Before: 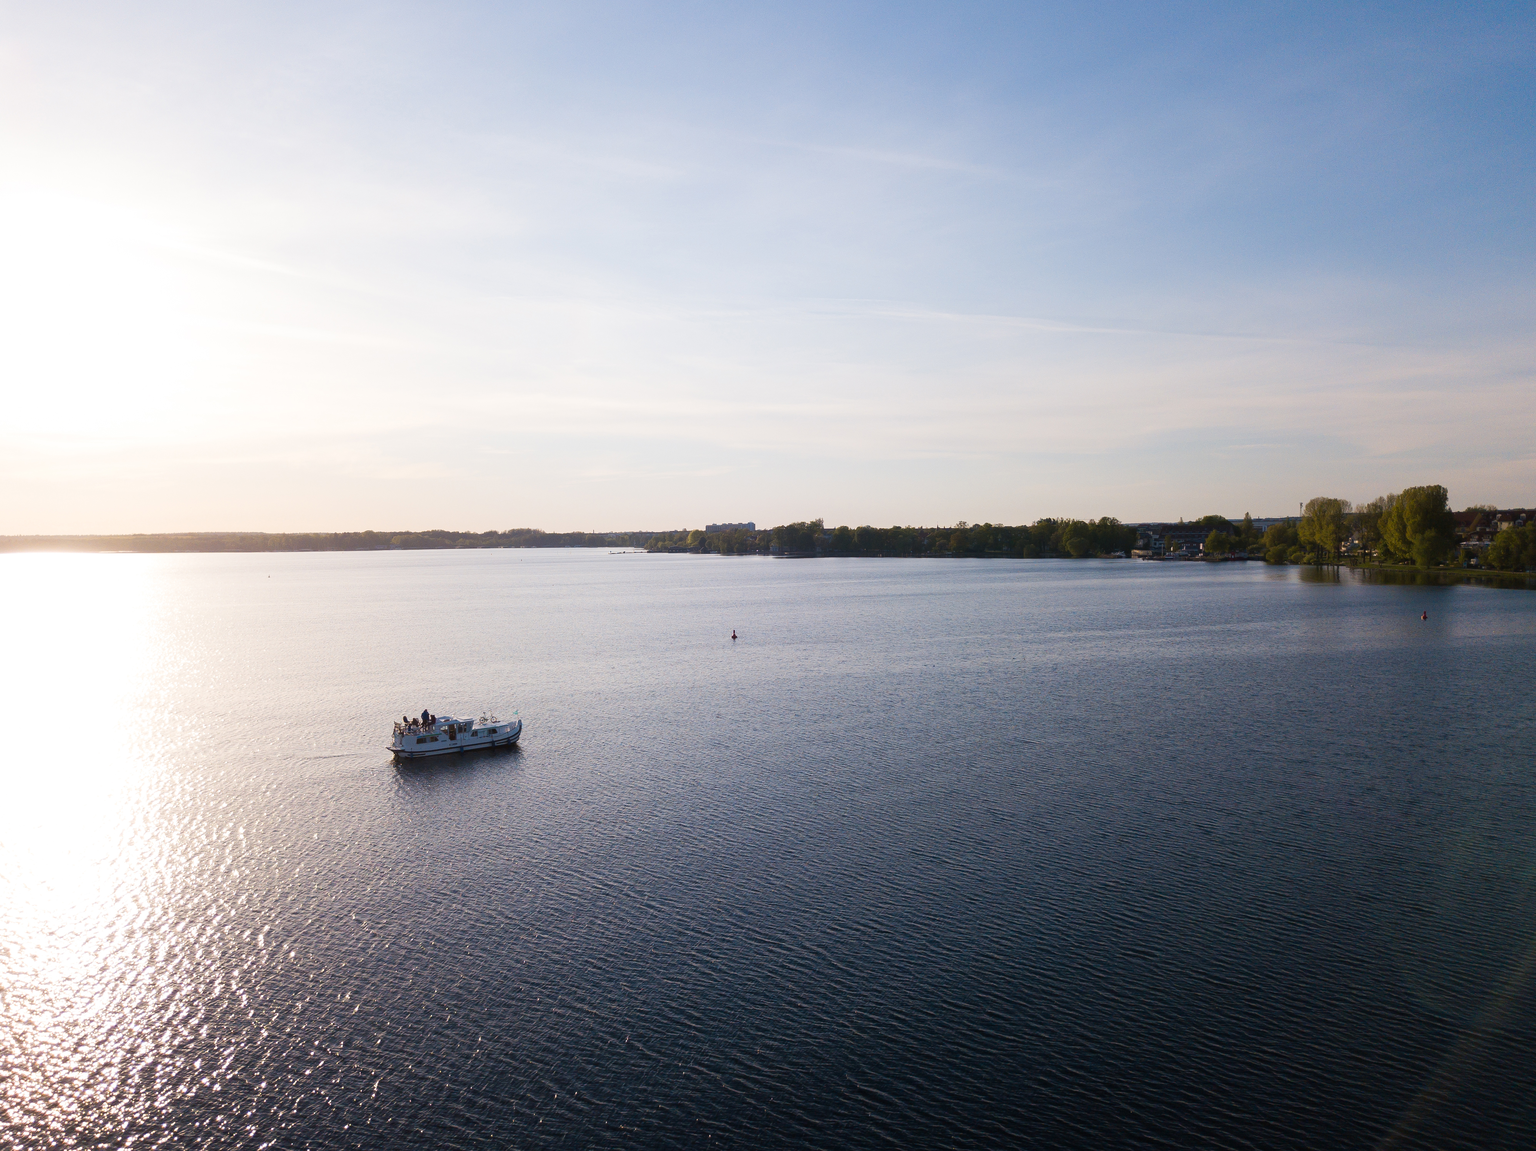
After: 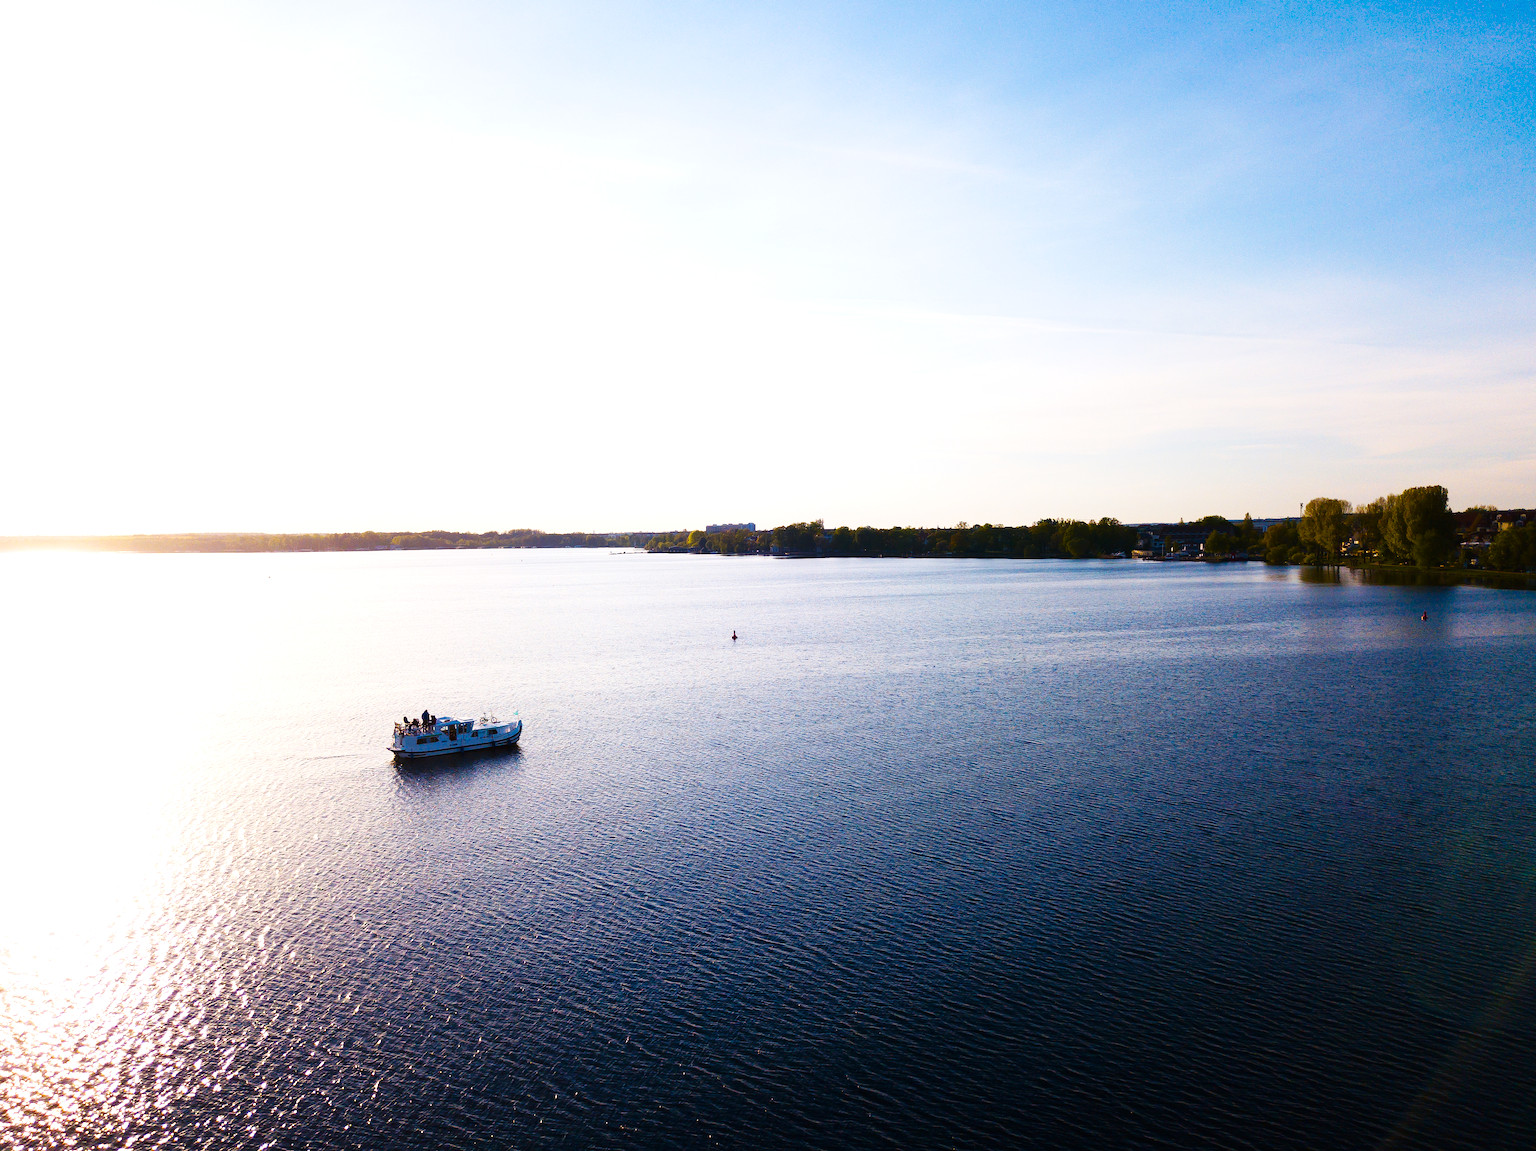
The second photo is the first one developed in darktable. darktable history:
base curve: curves: ch0 [(0, 0) (0.032, 0.025) (0.121, 0.166) (0.206, 0.329) (0.605, 0.79) (1, 1)], preserve colors none
color balance rgb: linear chroma grading › global chroma 9%, perceptual saturation grading › global saturation 36%, perceptual saturation grading › shadows 35%, perceptual brilliance grading › global brilliance 15%, perceptual brilliance grading › shadows -35%, global vibrance 15%
